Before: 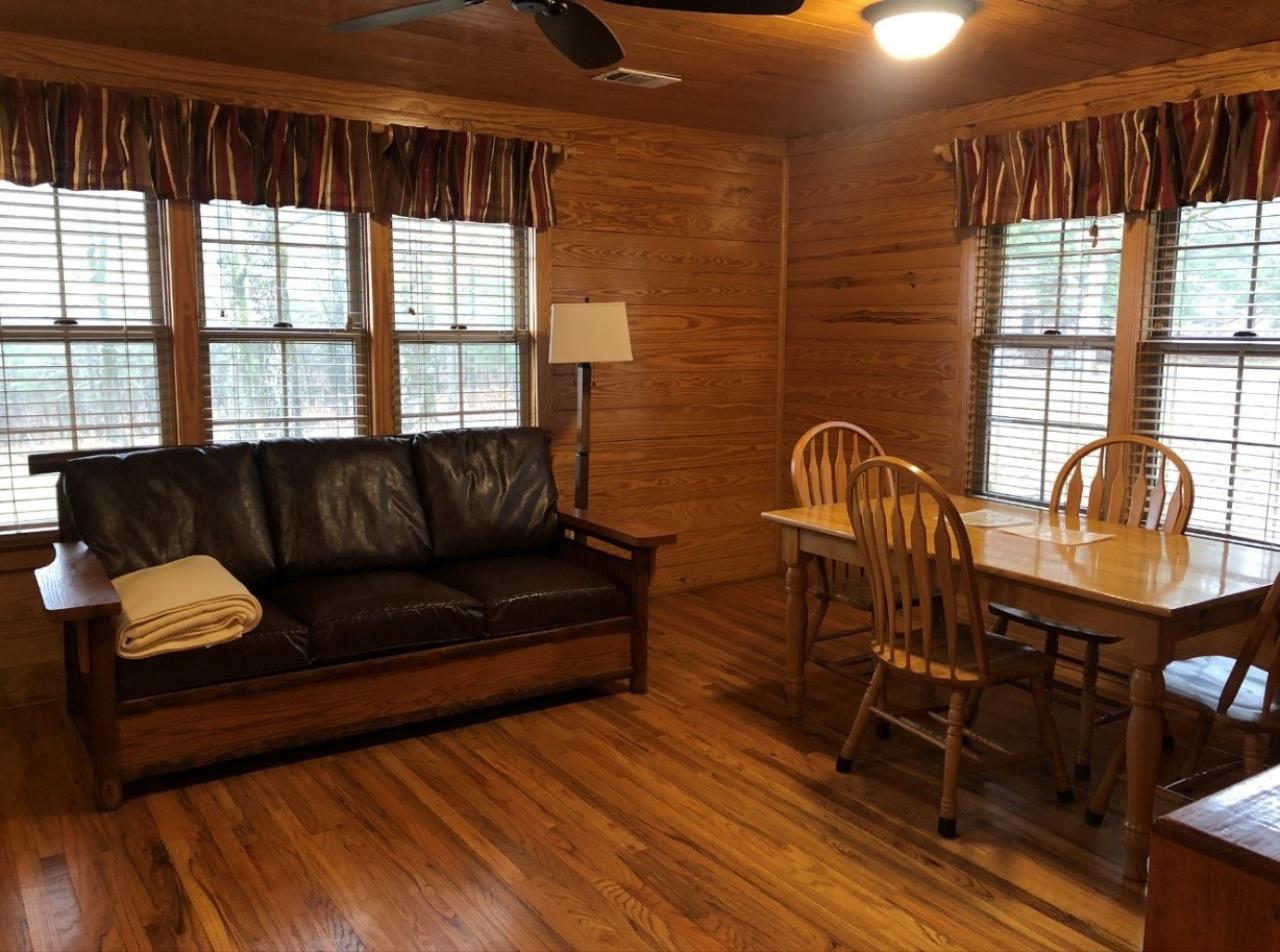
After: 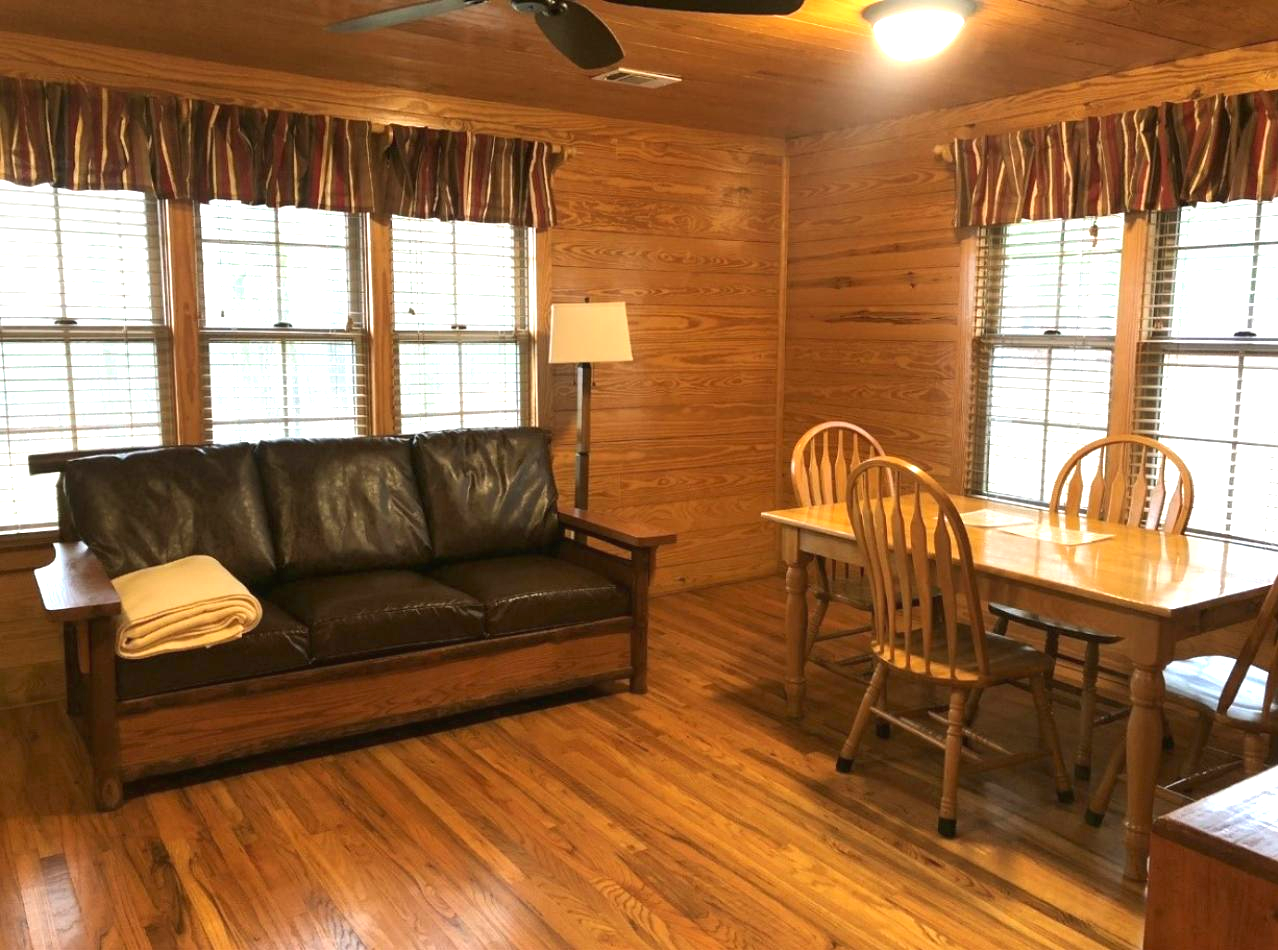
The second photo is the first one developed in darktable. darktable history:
crop: top 0.05%, bottom 0.098%
exposure: black level correction 0, exposure 1.2 EV, compensate exposure bias true, compensate highlight preservation false
color balance: mode lift, gamma, gain (sRGB), lift [1.04, 1, 1, 0.97], gamma [1.01, 1, 1, 0.97], gain [0.96, 1, 1, 0.97]
